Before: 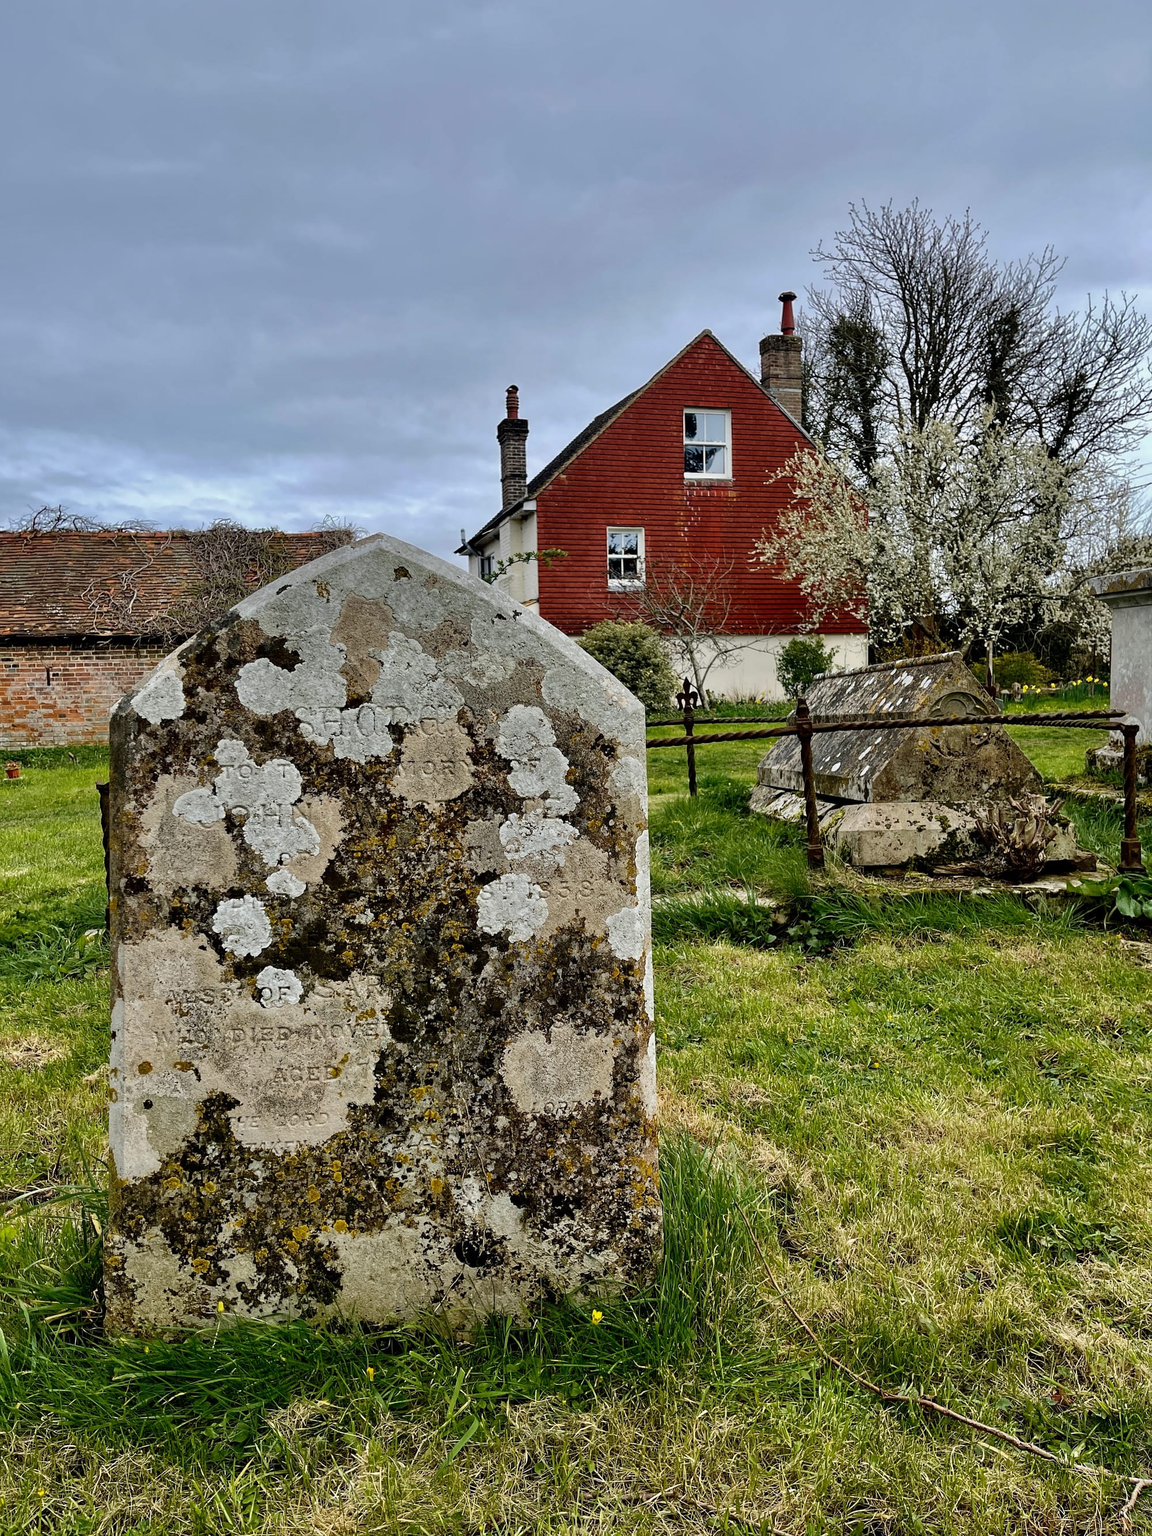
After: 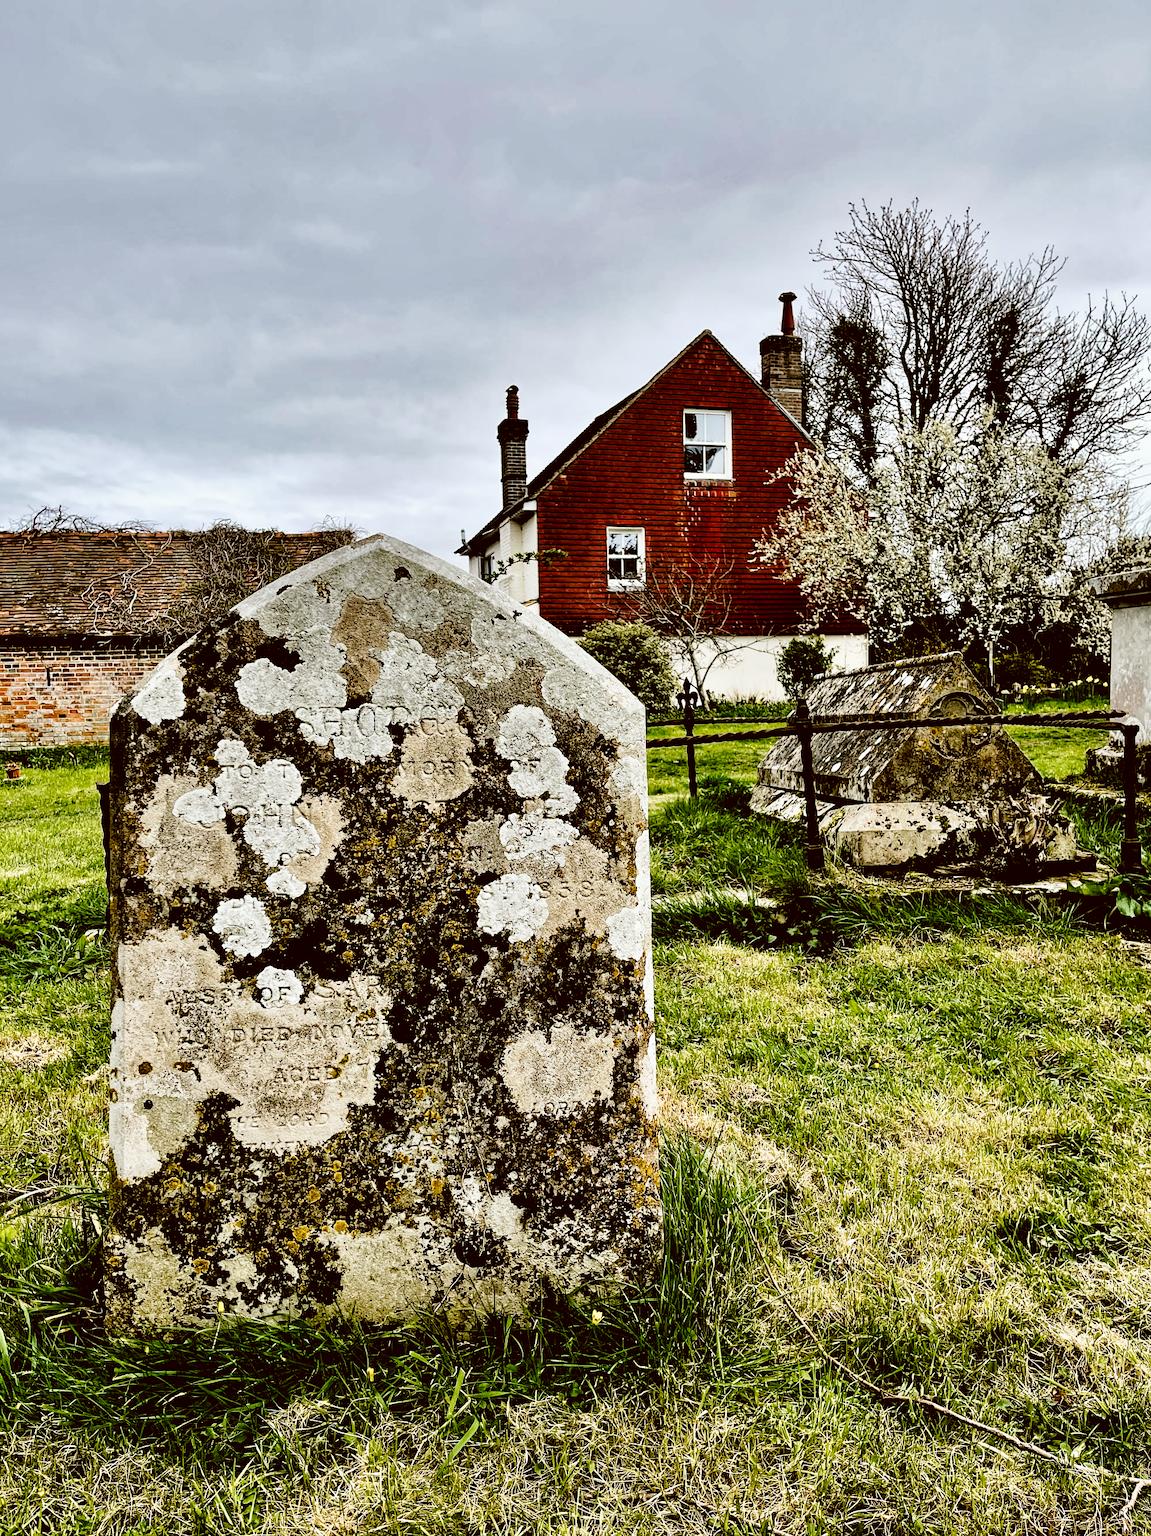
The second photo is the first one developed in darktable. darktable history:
shadows and highlights: shadows 12.29, white point adjustment 1.29, soften with gaussian
filmic rgb: black relative exposure -3.52 EV, white relative exposure 2.25 EV, hardness 3.41
color correction: highlights a* -0.462, highlights b* 0.164, shadows a* 4.52, shadows b* 20.3
tone curve: curves: ch0 [(0, 0) (0.114, 0.083) (0.291, 0.3) (0.447, 0.535) (0.602, 0.712) (0.772, 0.864) (0.999, 0.978)]; ch1 [(0, 0) (0.389, 0.352) (0.458, 0.433) (0.486, 0.474) (0.509, 0.505) (0.535, 0.541) (0.555, 0.557) (0.677, 0.724) (1, 1)]; ch2 [(0, 0) (0.369, 0.388) (0.449, 0.431) (0.501, 0.5) (0.528, 0.552) (0.561, 0.596) (0.697, 0.721) (1, 1)], preserve colors none
